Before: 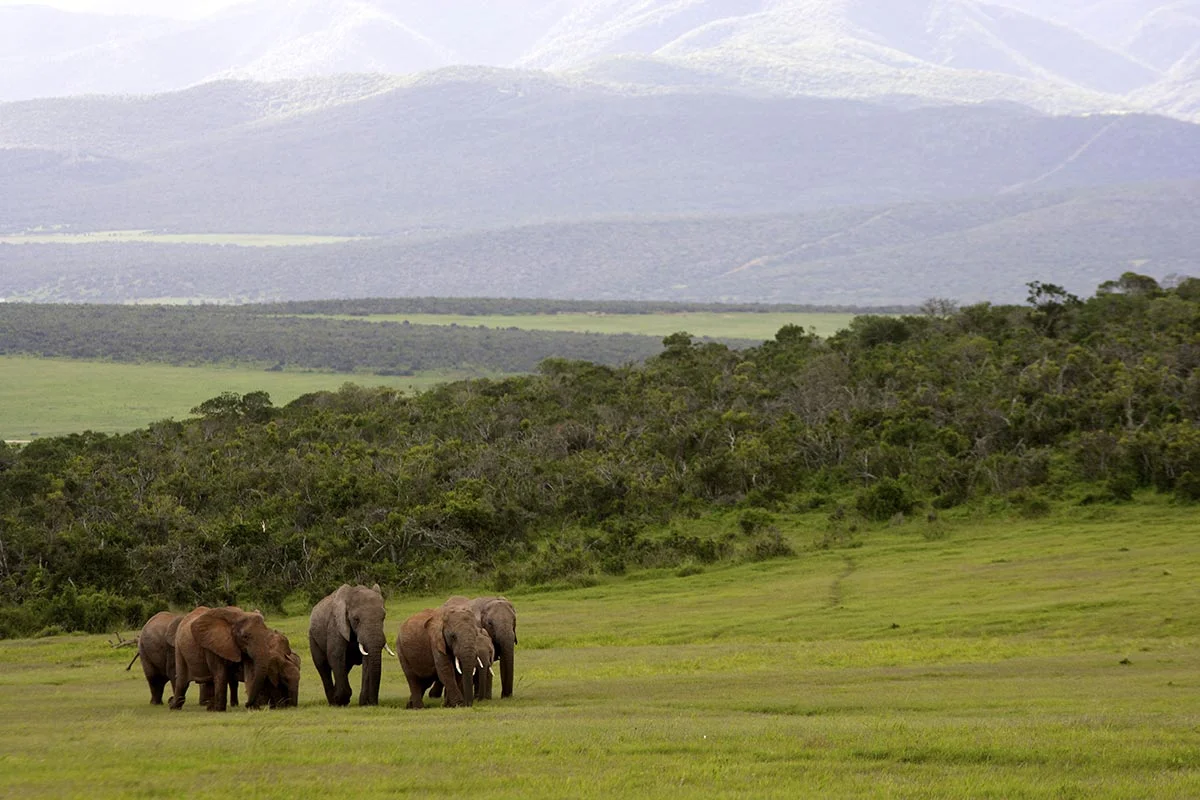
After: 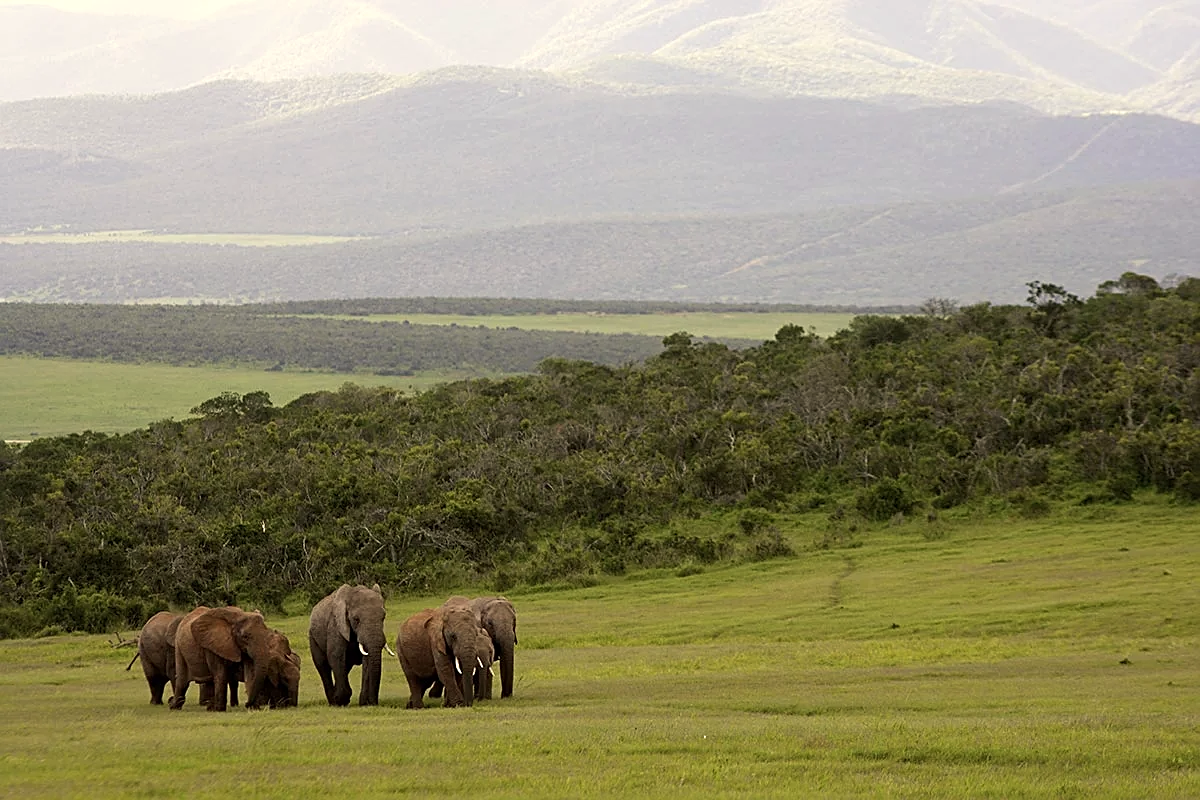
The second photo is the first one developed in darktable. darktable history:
sharpen: on, module defaults
white balance: red 1.029, blue 0.92
contrast brightness saturation: contrast 0.01, saturation -0.05
